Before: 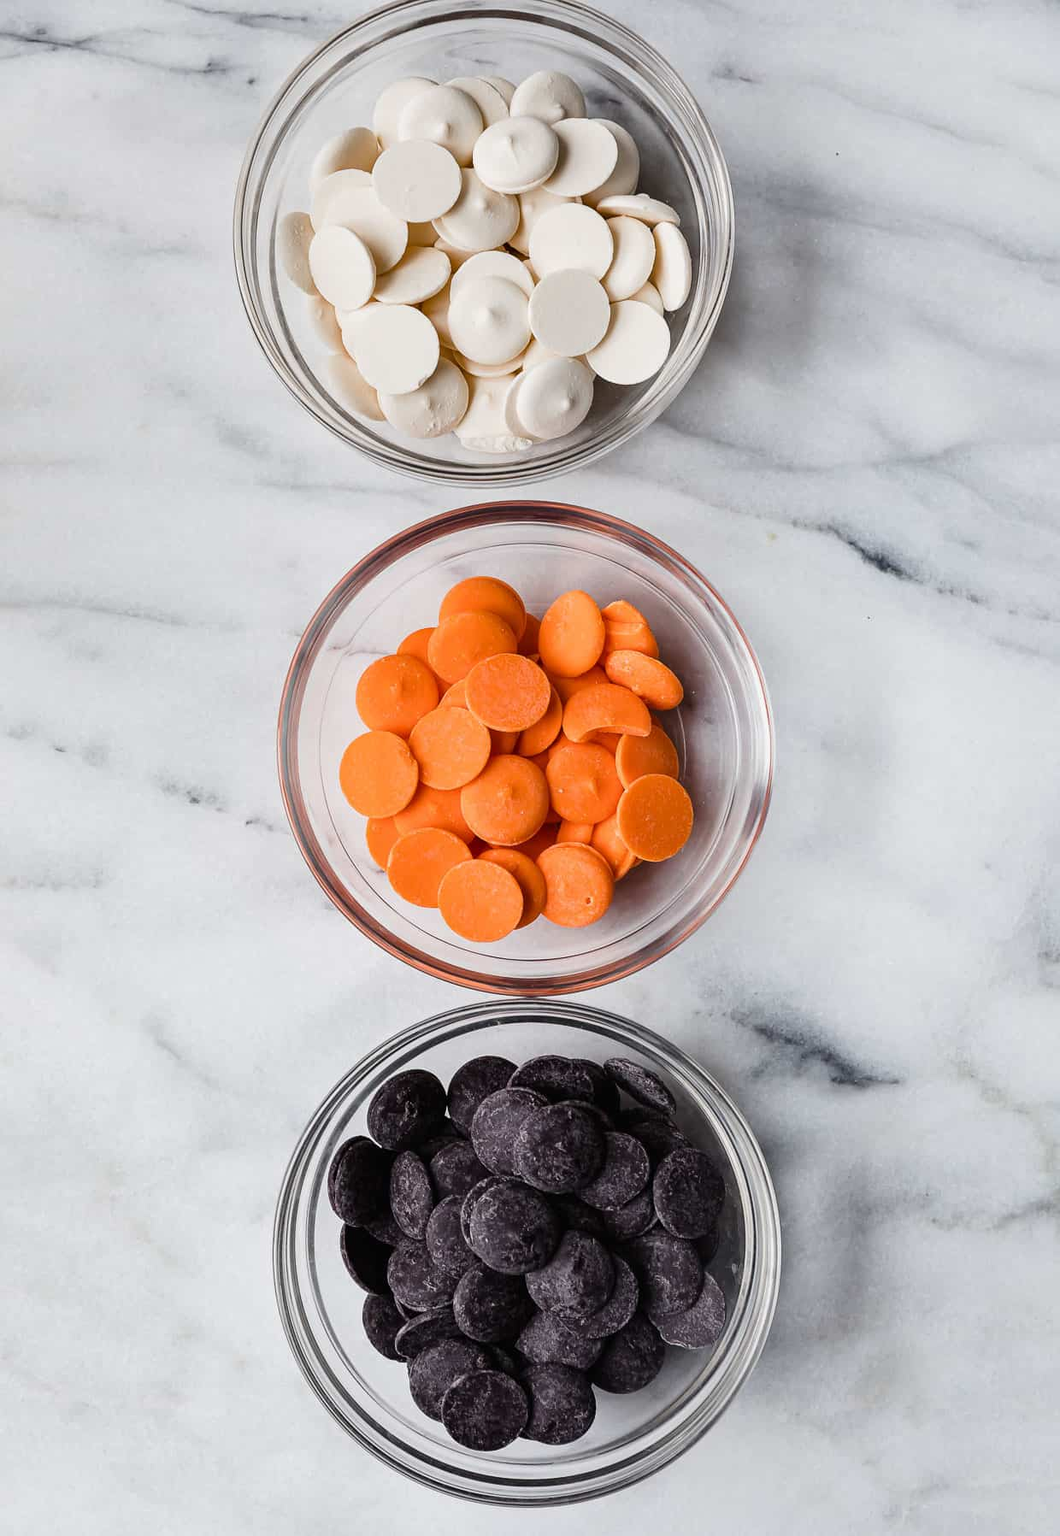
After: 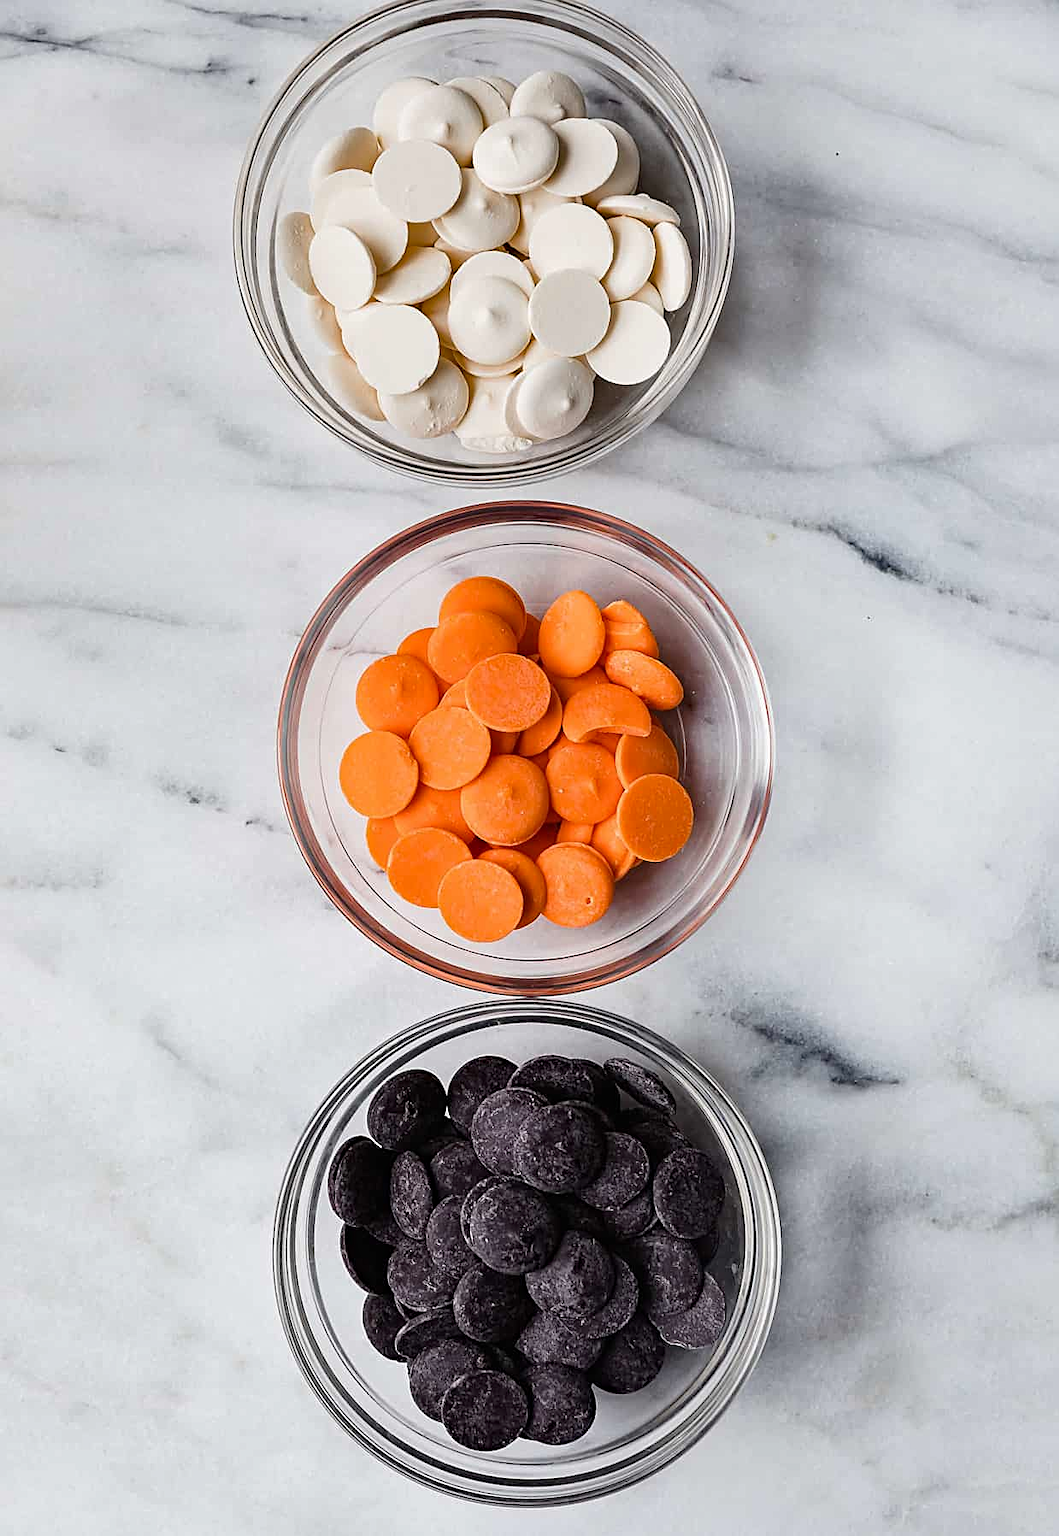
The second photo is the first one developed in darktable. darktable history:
sharpen: amount 0.493
haze removal: compatibility mode true, adaptive false
